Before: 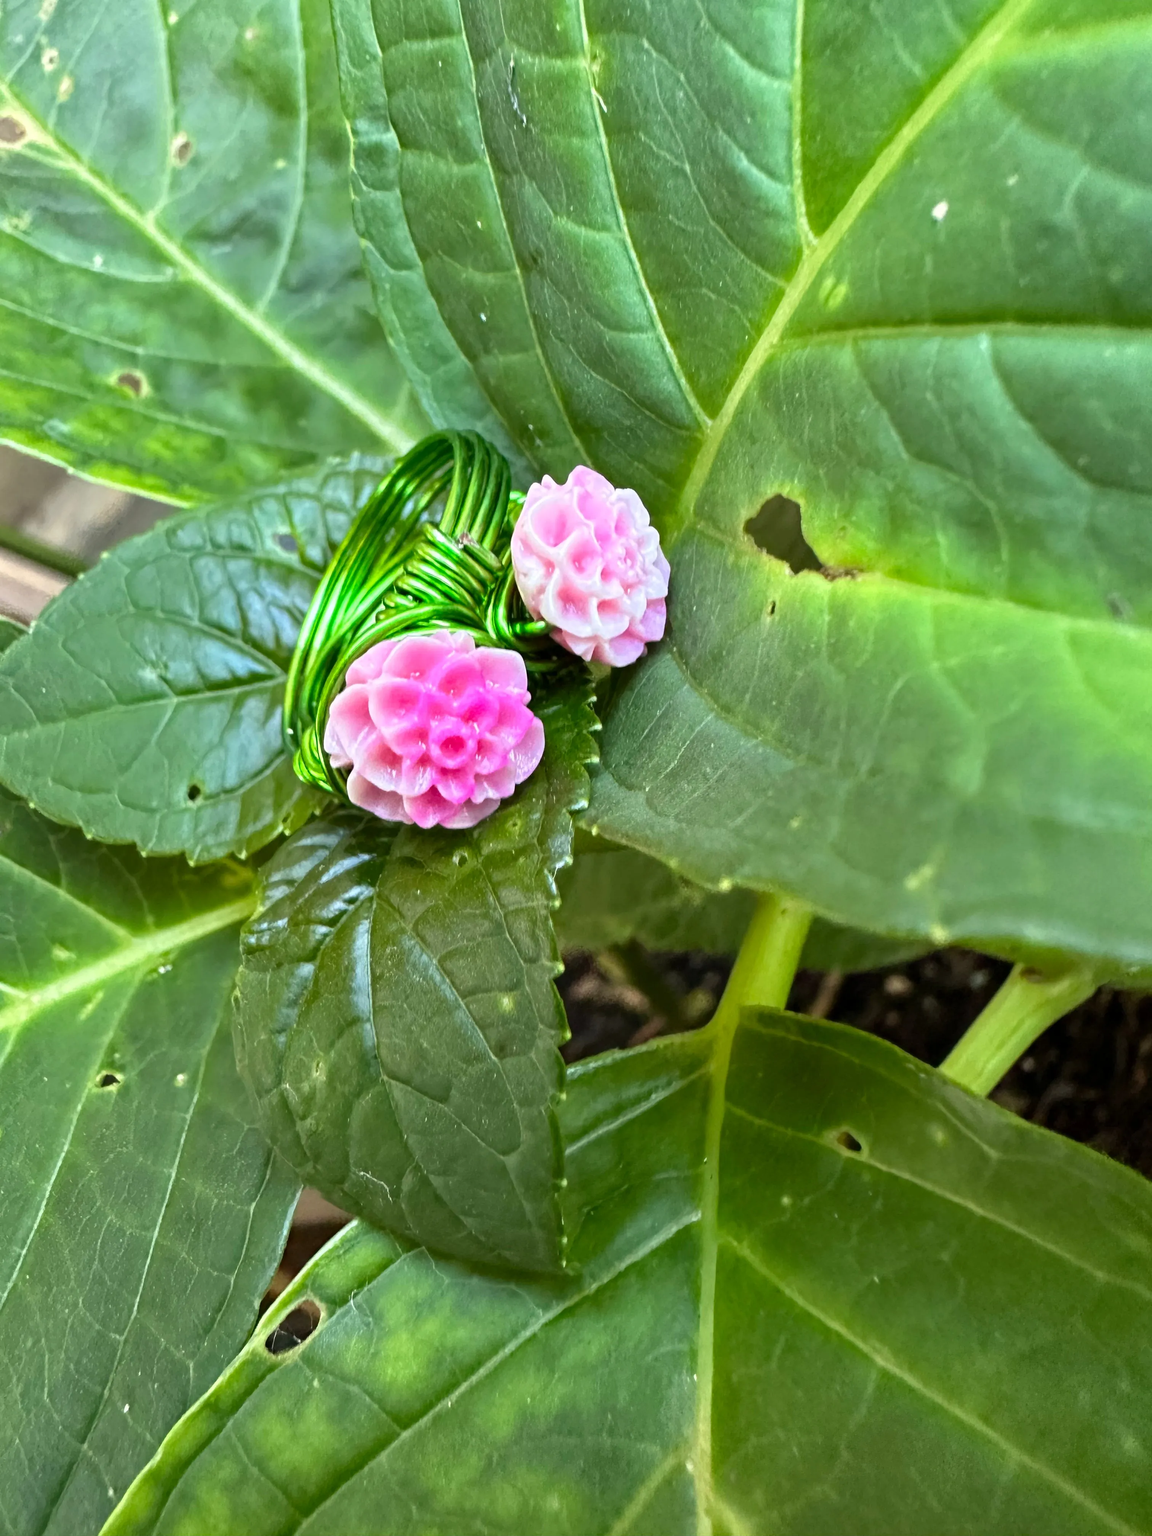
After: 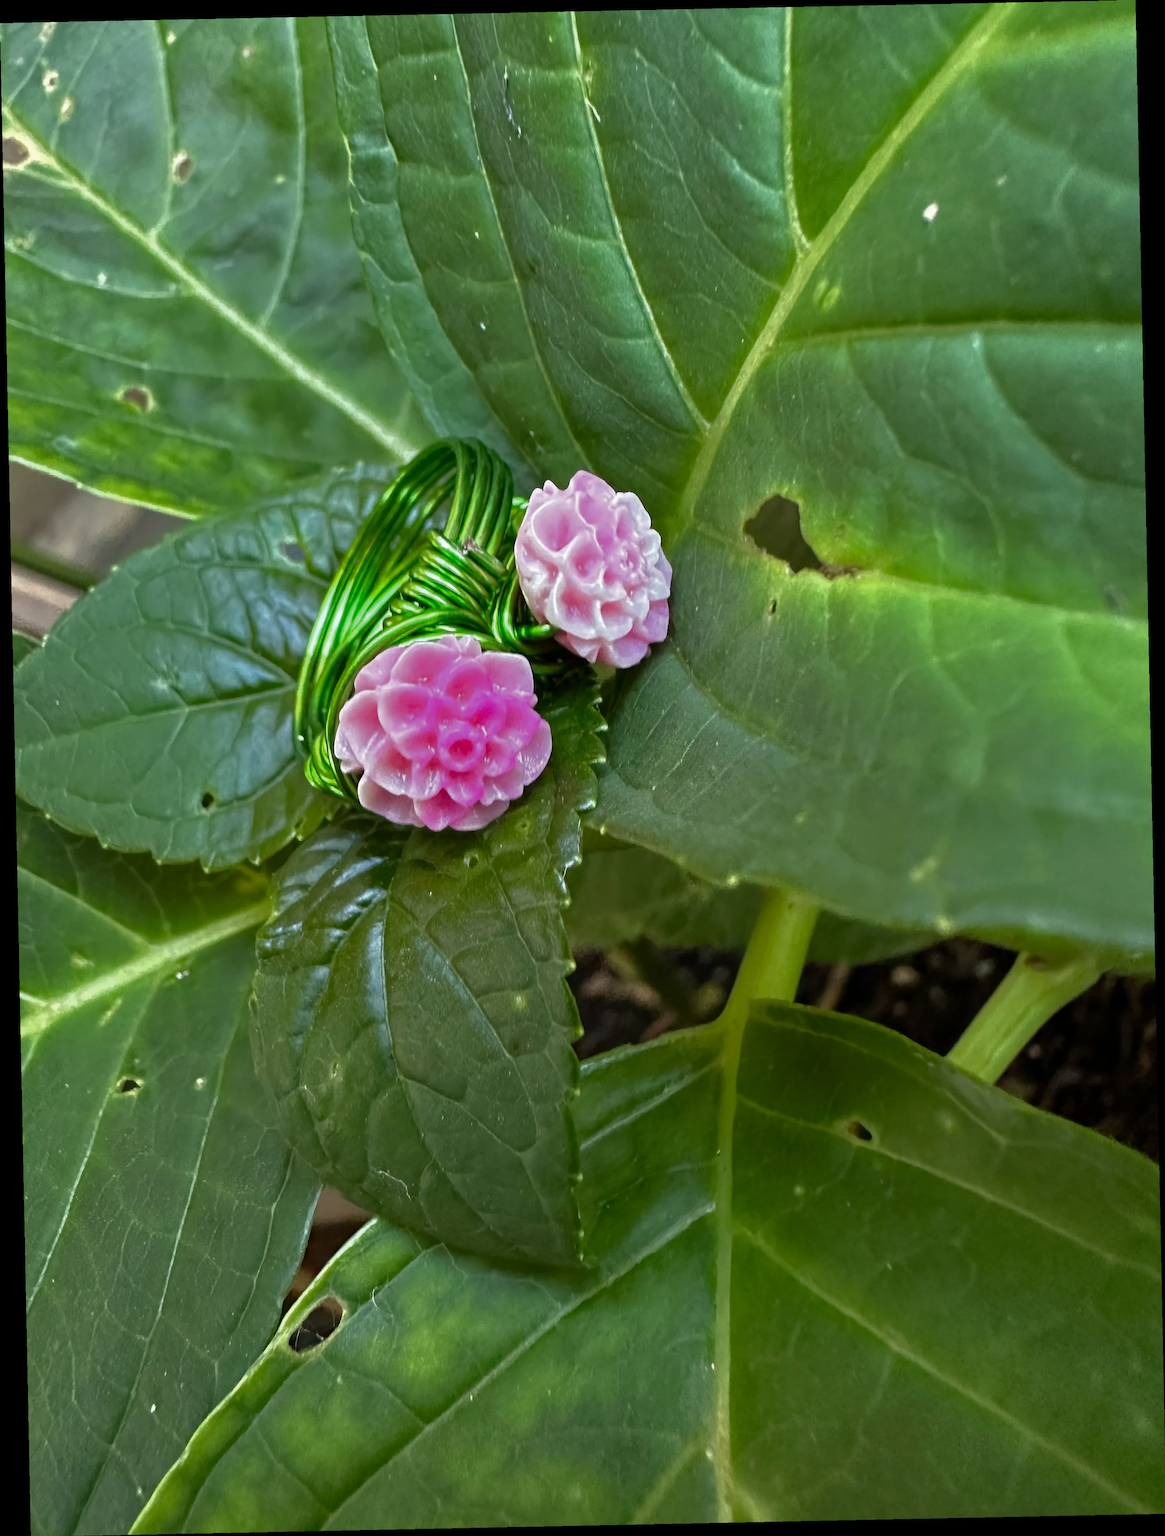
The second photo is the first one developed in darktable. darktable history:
rotate and perspective: rotation -1.17°, automatic cropping off
base curve: curves: ch0 [(0, 0) (0.841, 0.609) (1, 1)]
